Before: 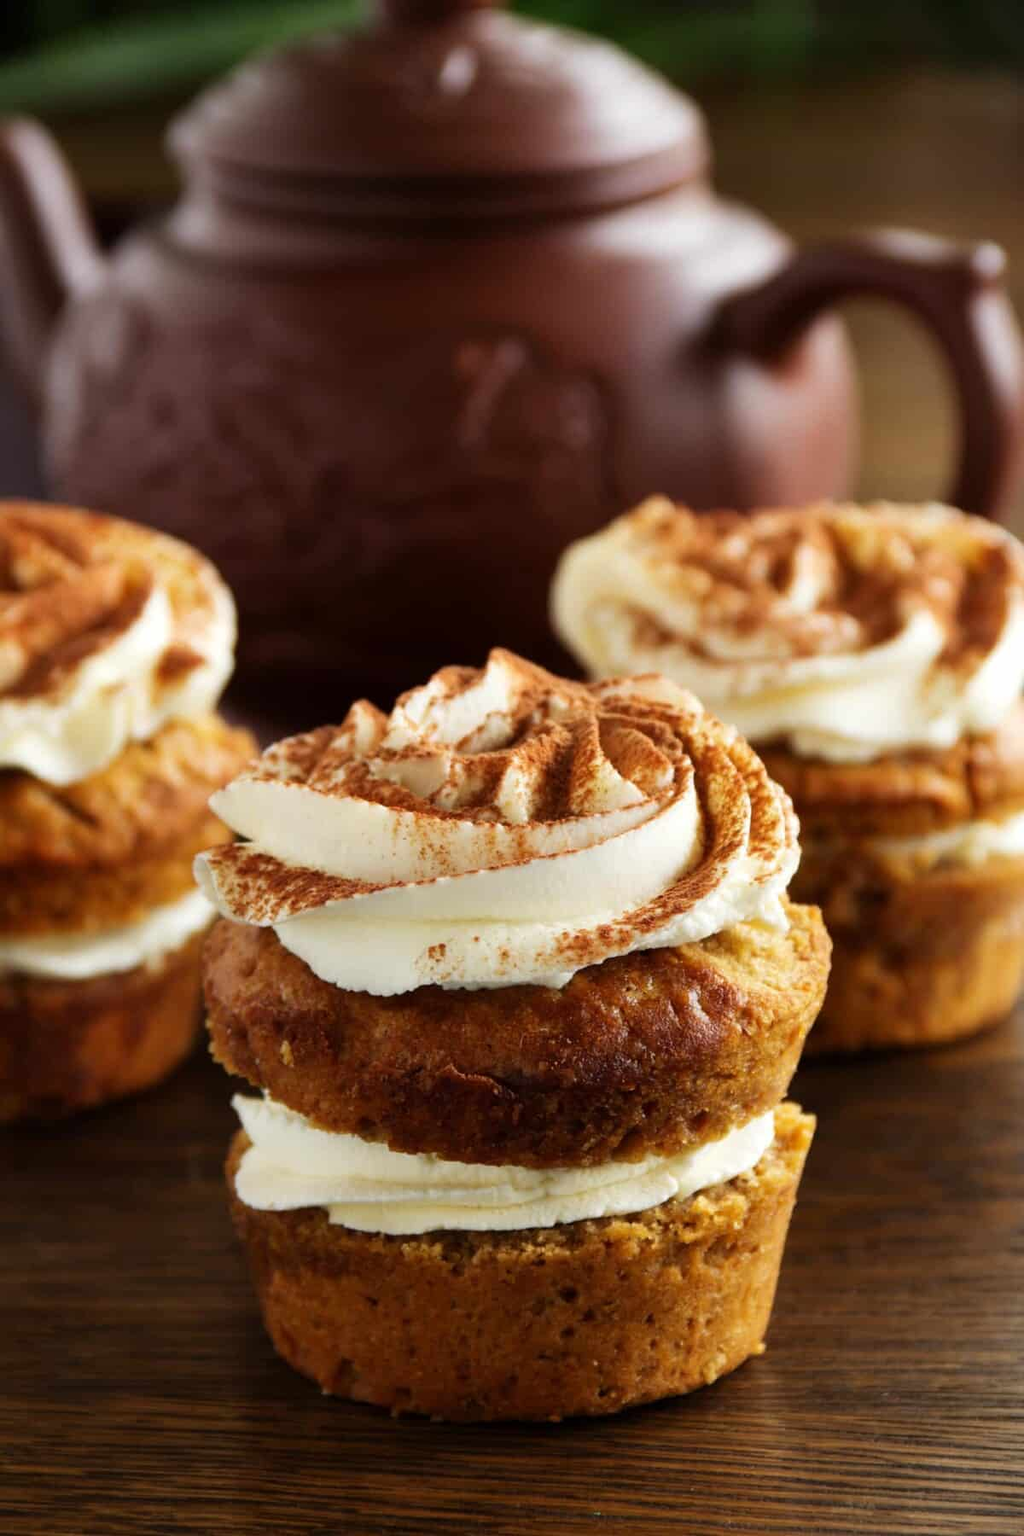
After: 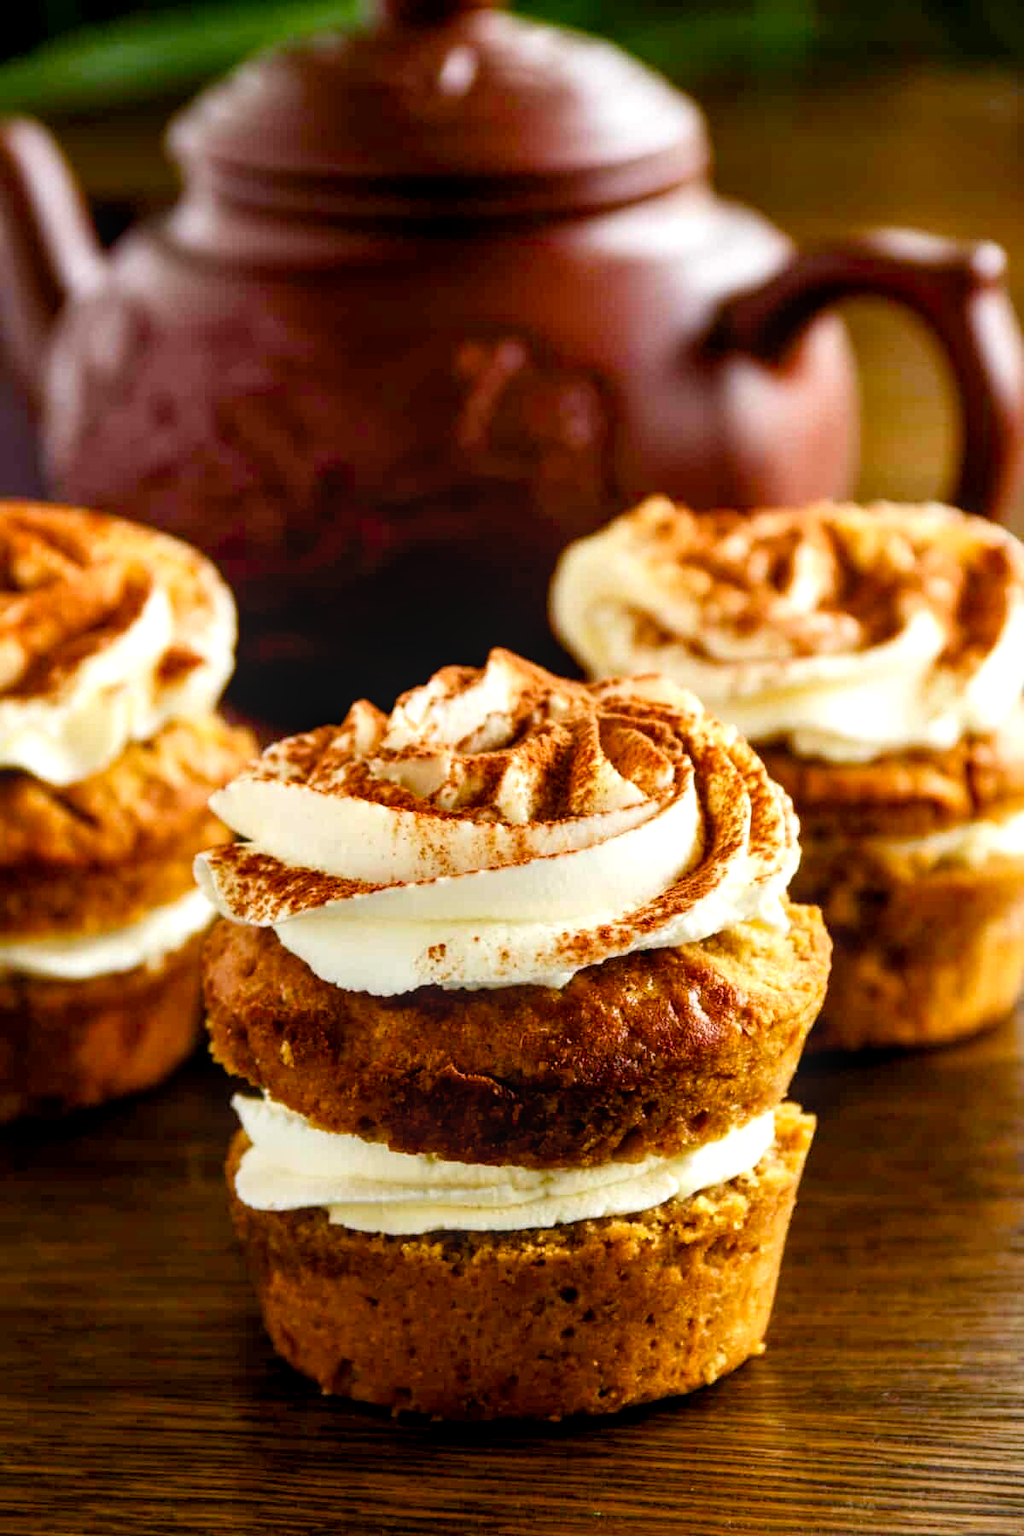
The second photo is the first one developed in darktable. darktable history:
exposure: black level correction 0.003, exposure 0.382 EV, compensate exposure bias true, compensate highlight preservation false
color balance rgb: perceptual saturation grading › global saturation 45.09%, perceptual saturation grading › highlights -50.007%, perceptual saturation grading › shadows 30.442%, global vibrance 14.171%
local contrast: on, module defaults
contrast brightness saturation: contrast 0.103, brightness 0.03, saturation 0.091
tone equalizer: smoothing diameter 24.99%, edges refinement/feathering 6.06, preserve details guided filter
